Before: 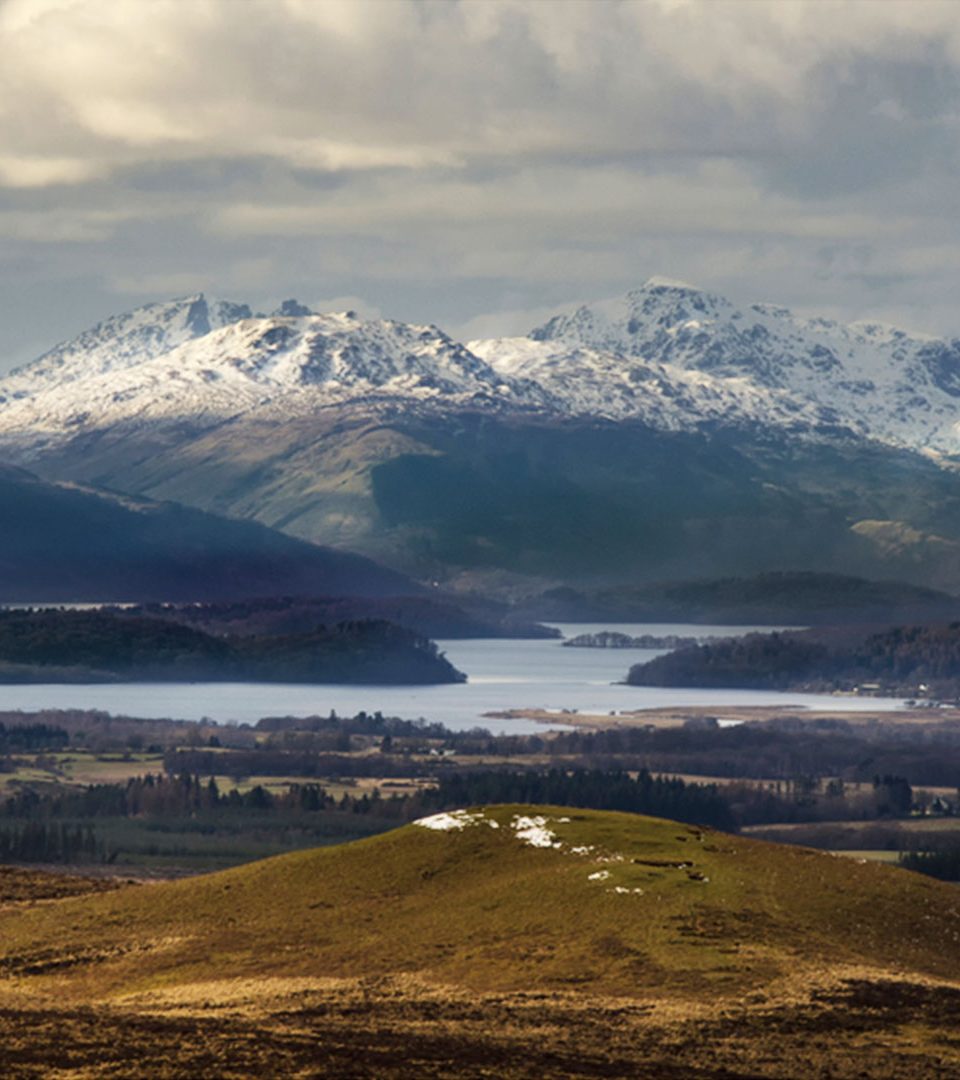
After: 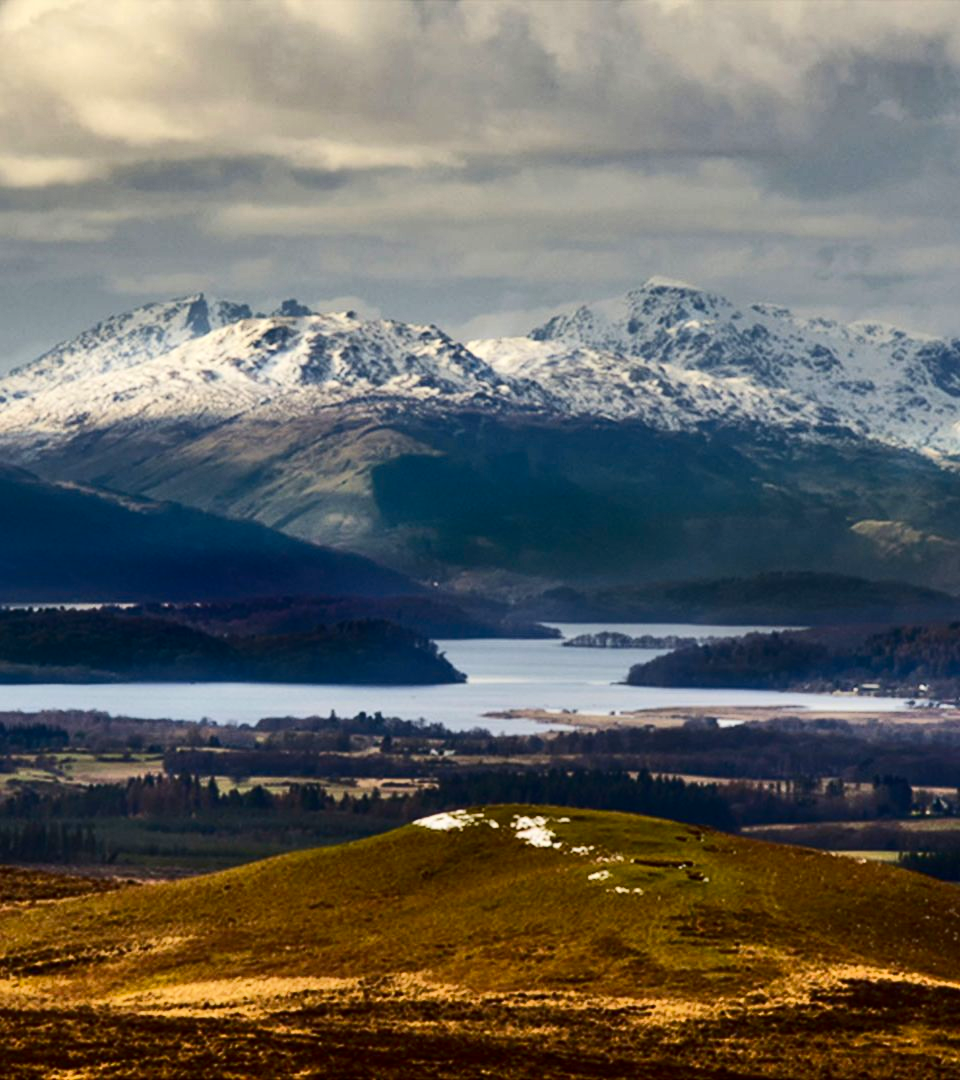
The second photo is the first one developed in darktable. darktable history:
shadows and highlights: soften with gaussian
contrast brightness saturation: contrast 0.21, brightness -0.11, saturation 0.21
